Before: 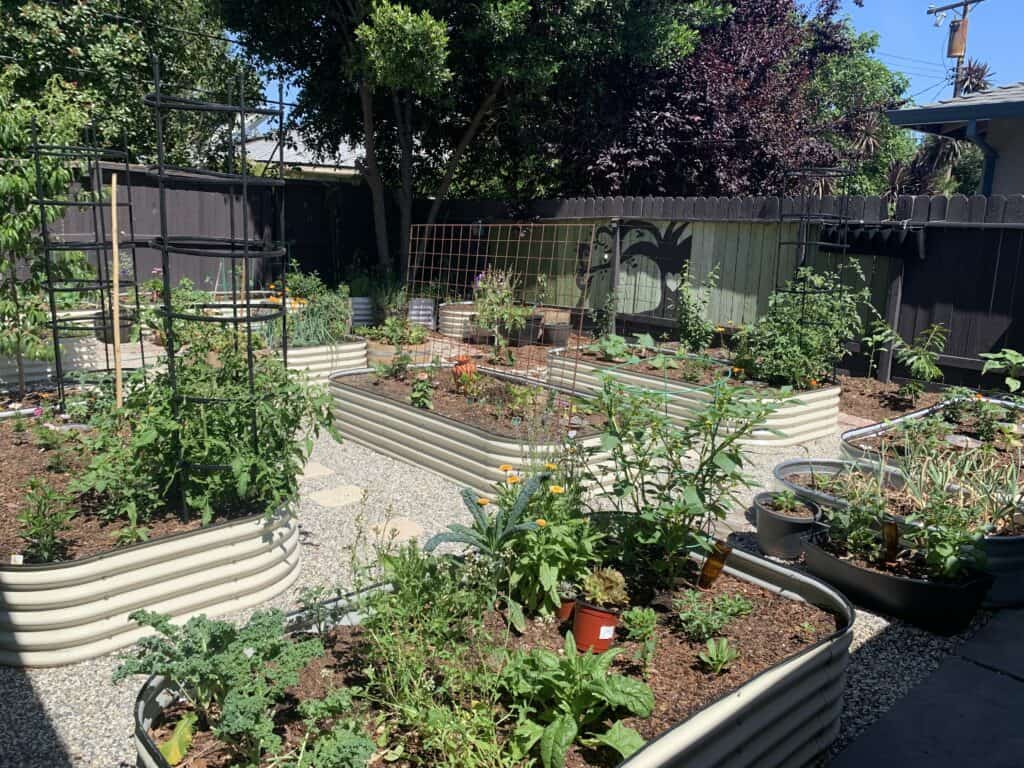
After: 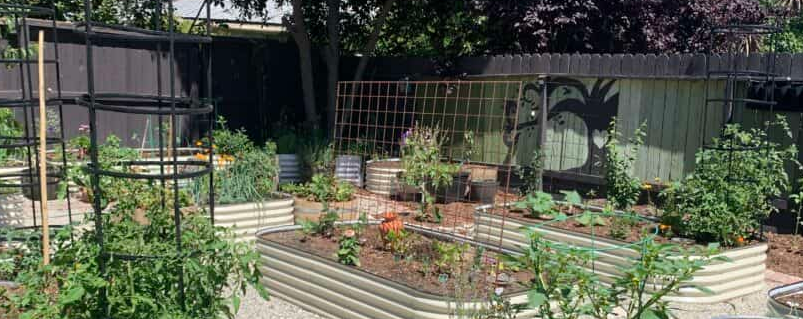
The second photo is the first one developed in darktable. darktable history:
crop: left 7.133%, top 18.724%, right 14.405%, bottom 39.617%
